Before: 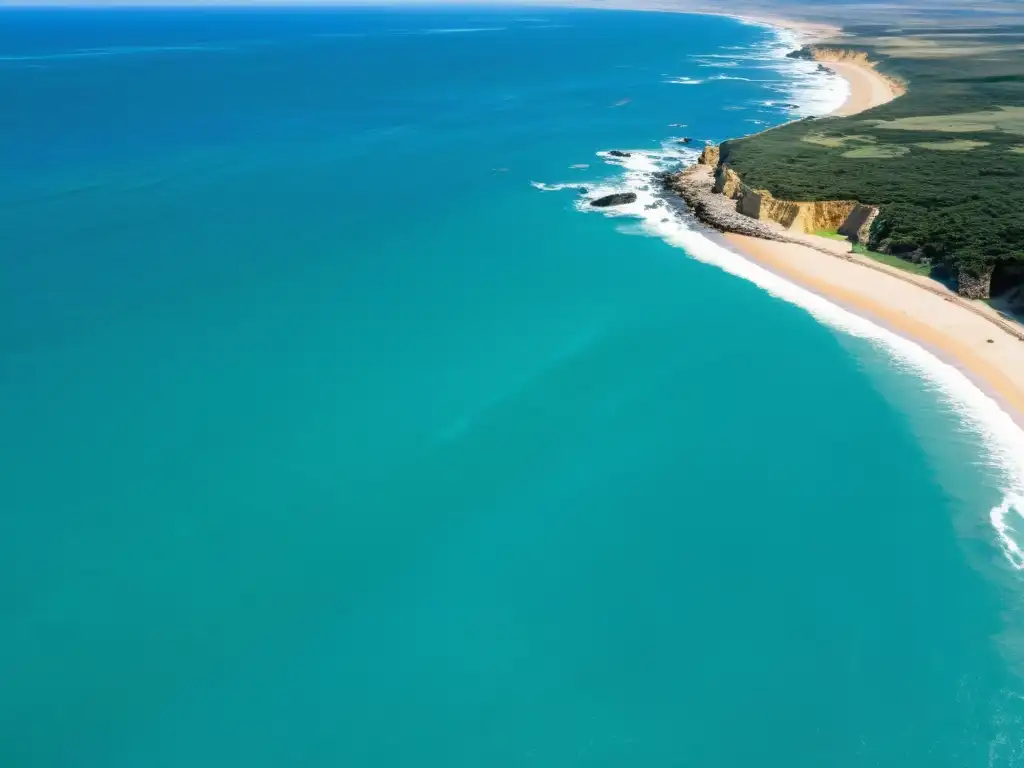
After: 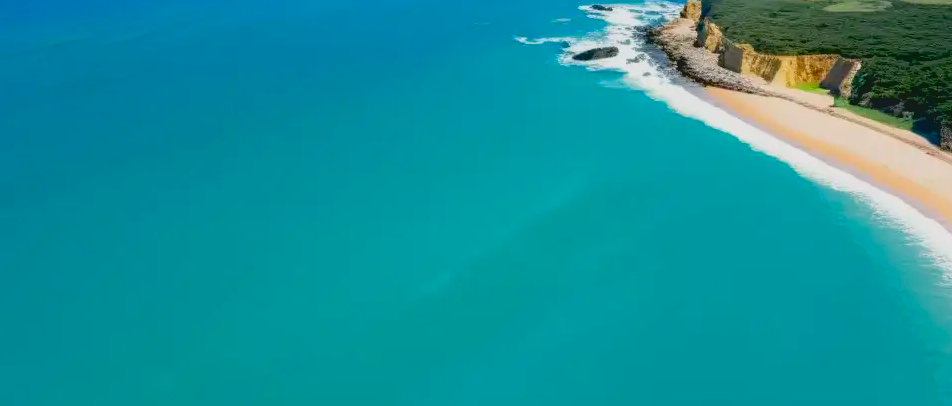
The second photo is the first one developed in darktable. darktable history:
exposure: black level correction 0.013, compensate highlight preservation false
contrast brightness saturation: contrast -0.179, saturation 0.187
crop: left 1.774%, top 19.133%, right 5.235%, bottom 27.973%
